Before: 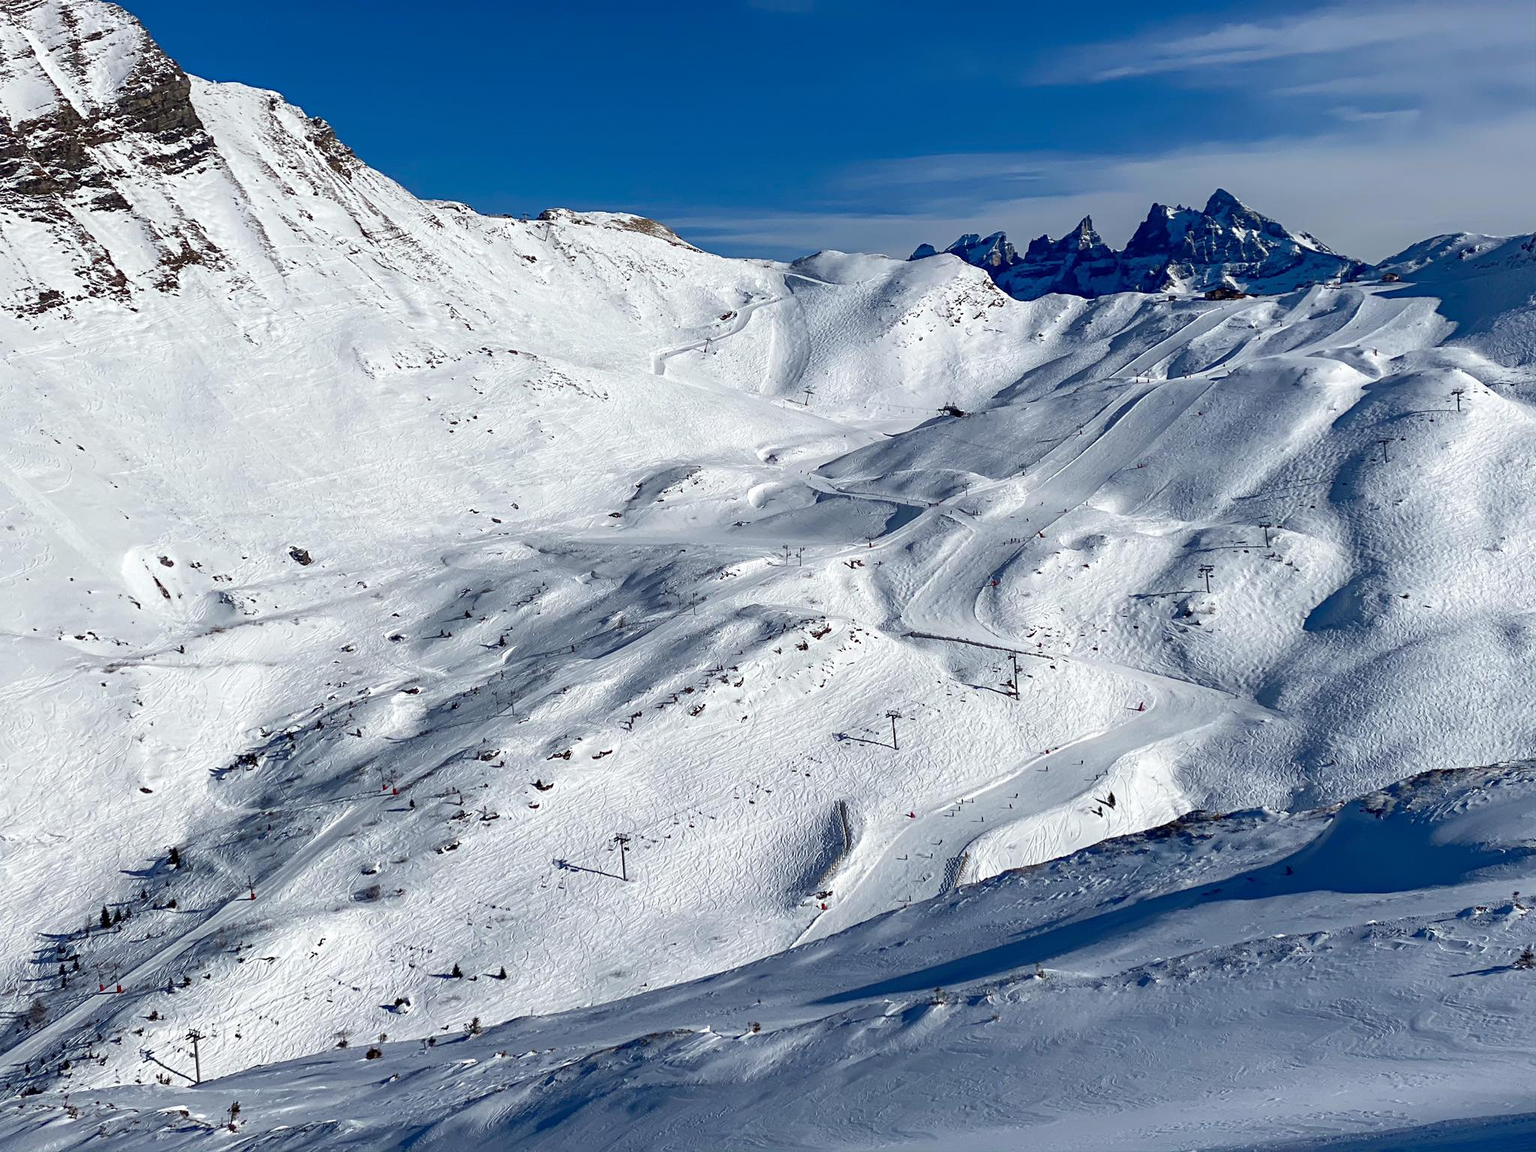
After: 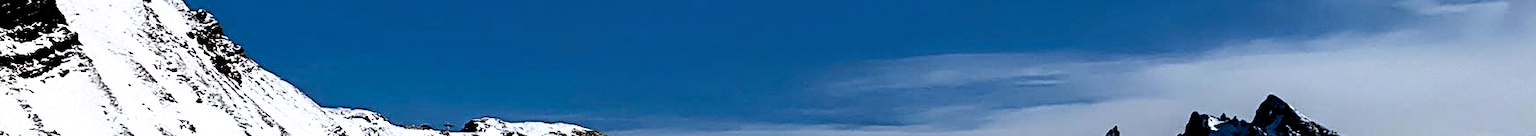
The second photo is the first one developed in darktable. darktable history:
crop and rotate: left 9.644%, top 9.491%, right 6.021%, bottom 80.509%
filmic rgb: black relative exposure -1 EV, white relative exposure 2.05 EV, hardness 1.52, contrast 2.25, enable highlight reconstruction true
shadows and highlights: shadows 29.32, highlights -29.32, low approximation 0.01, soften with gaussian
